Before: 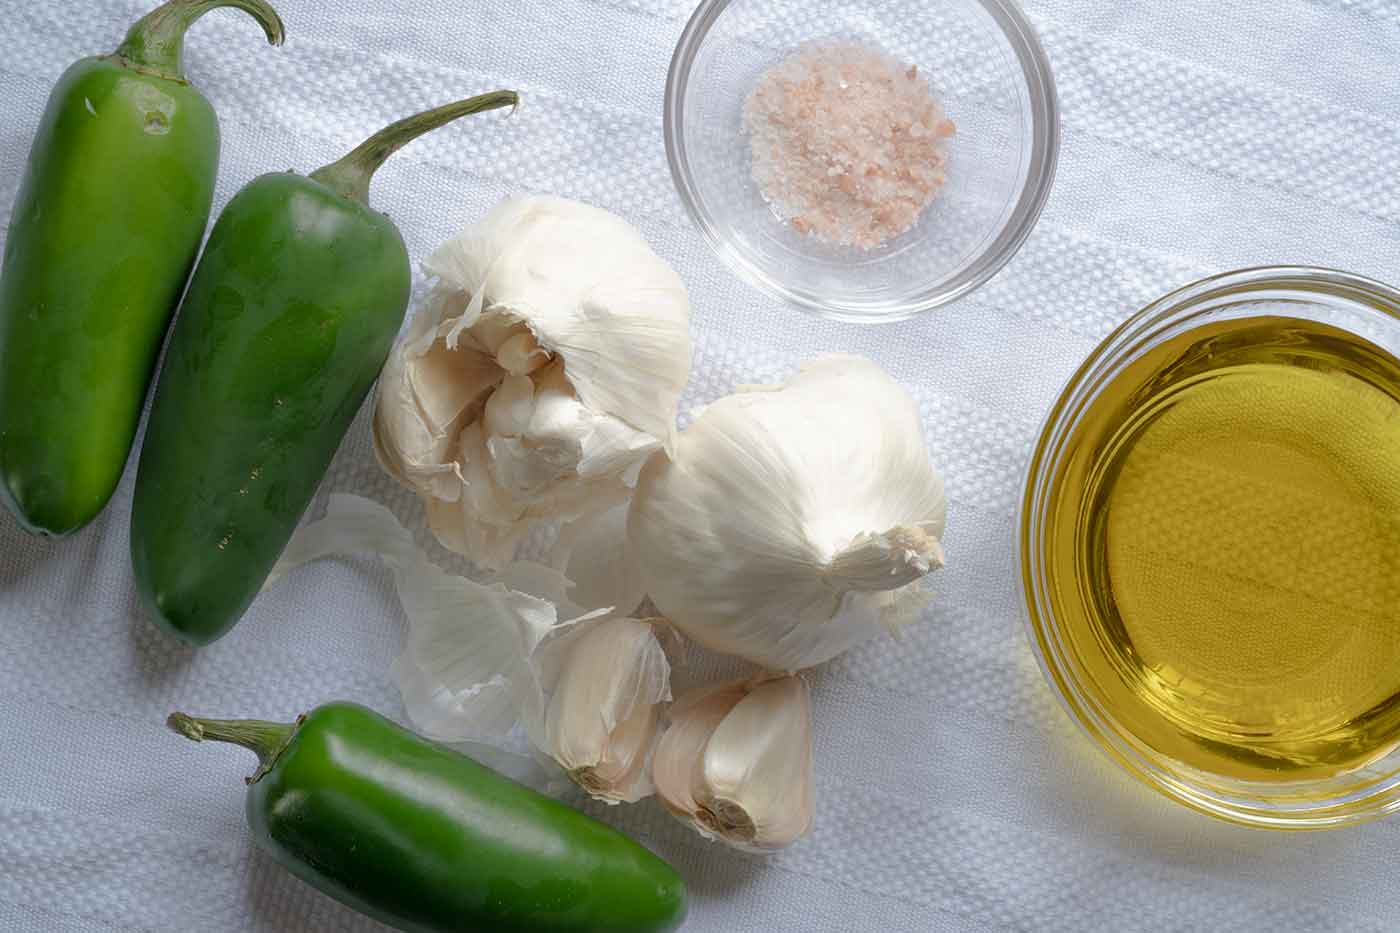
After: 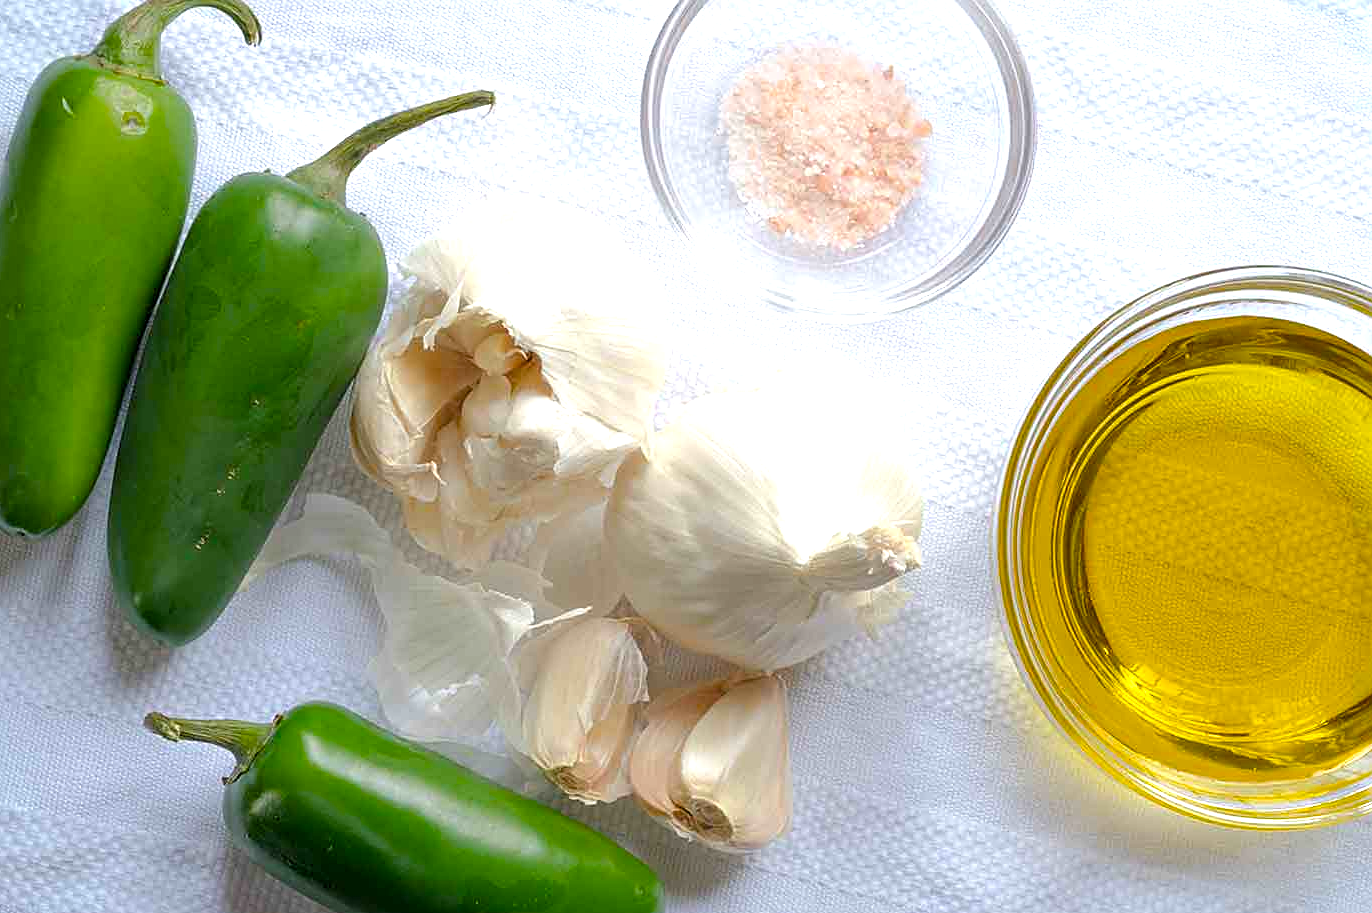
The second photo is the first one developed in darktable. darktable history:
color balance rgb: perceptual saturation grading › global saturation 30.627%, global vibrance 9.975%
exposure: black level correction 0, exposure 0.702 EV, compensate highlight preservation false
sharpen: on, module defaults
crop: left 1.671%, right 0.277%, bottom 2.045%
